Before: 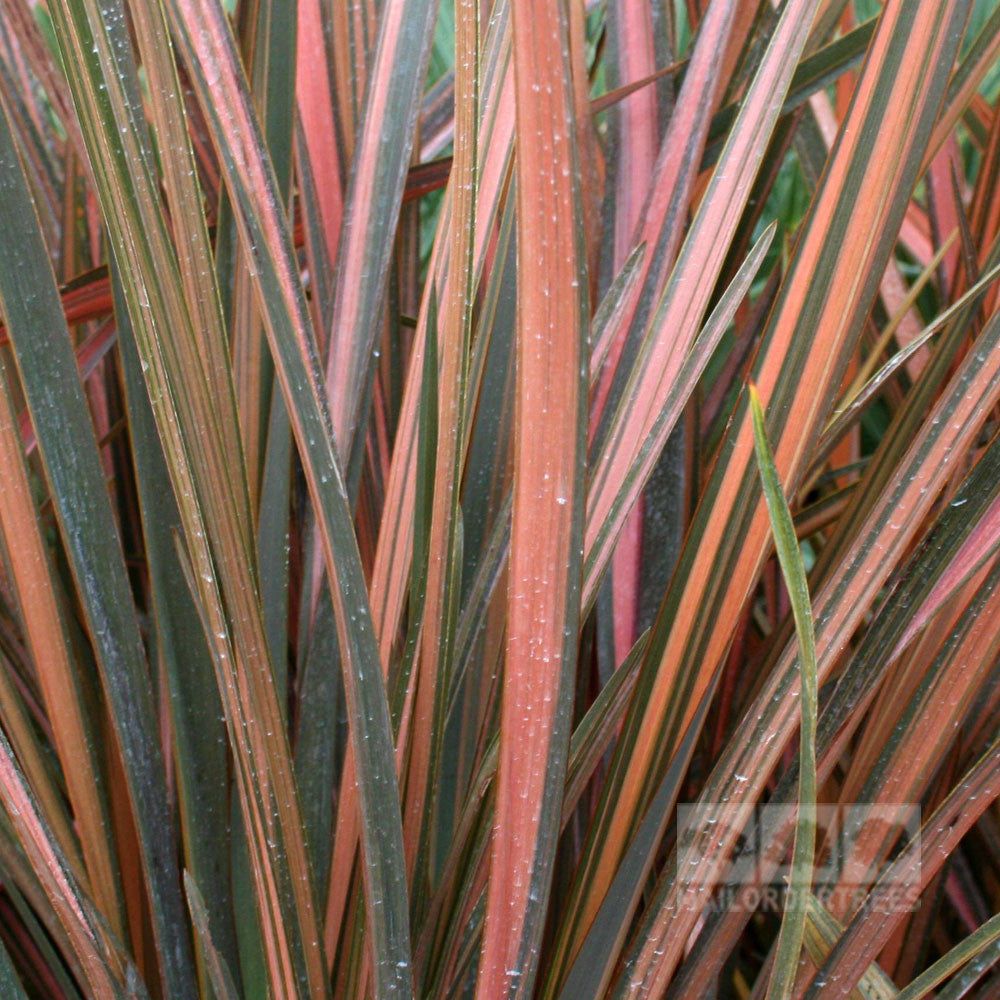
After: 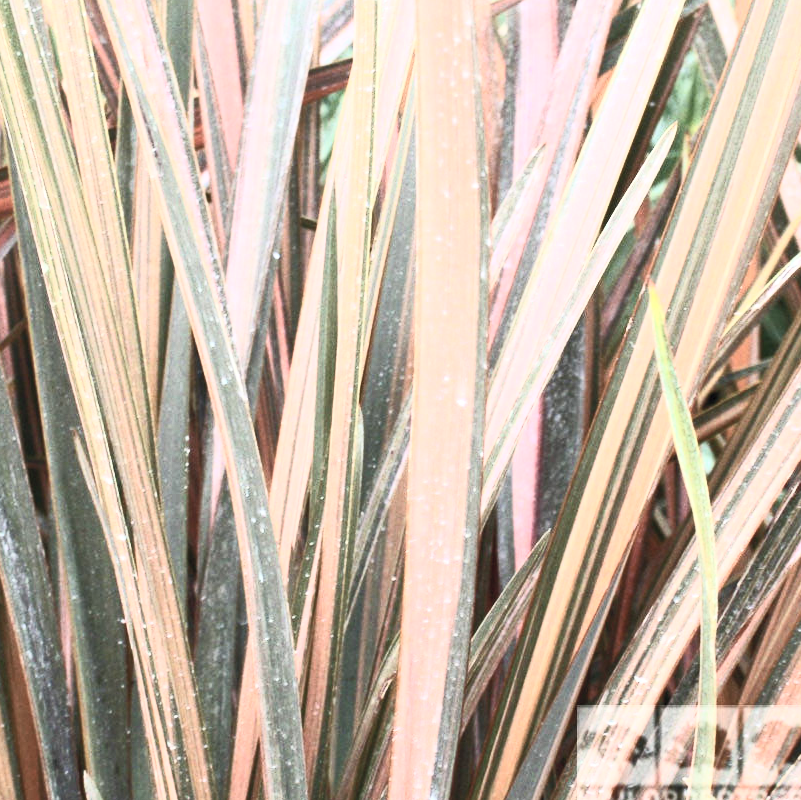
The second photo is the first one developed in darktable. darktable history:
crop and rotate: left 10.005%, top 9.881%, right 9.857%, bottom 10.06%
contrast brightness saturation: contrast 0.578, brightness 0.57, saturation -0.339
exposure: exposure 0.774 EV, compensate highlight preservation false
